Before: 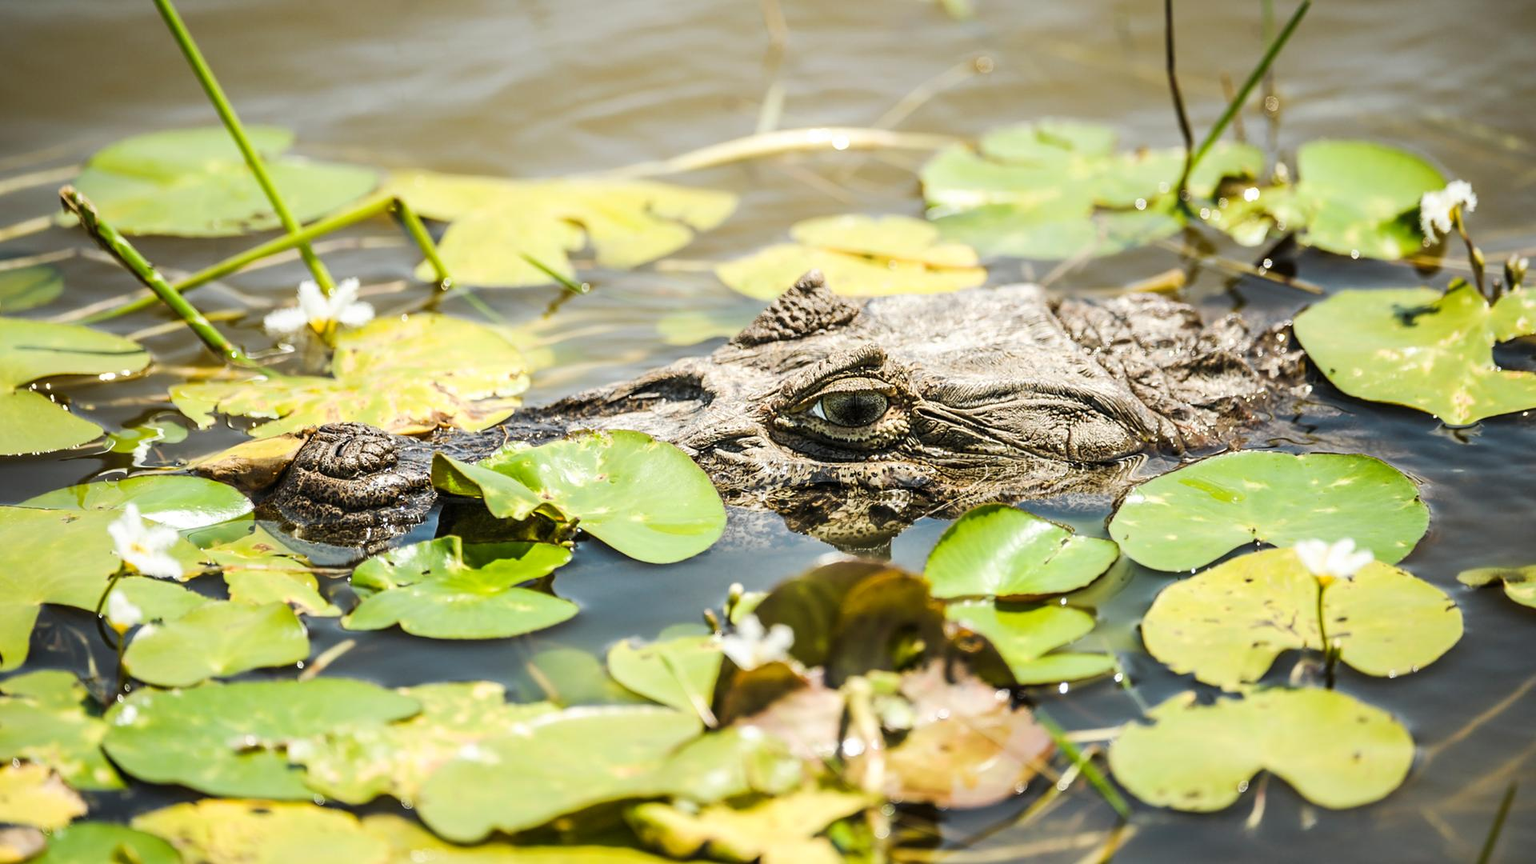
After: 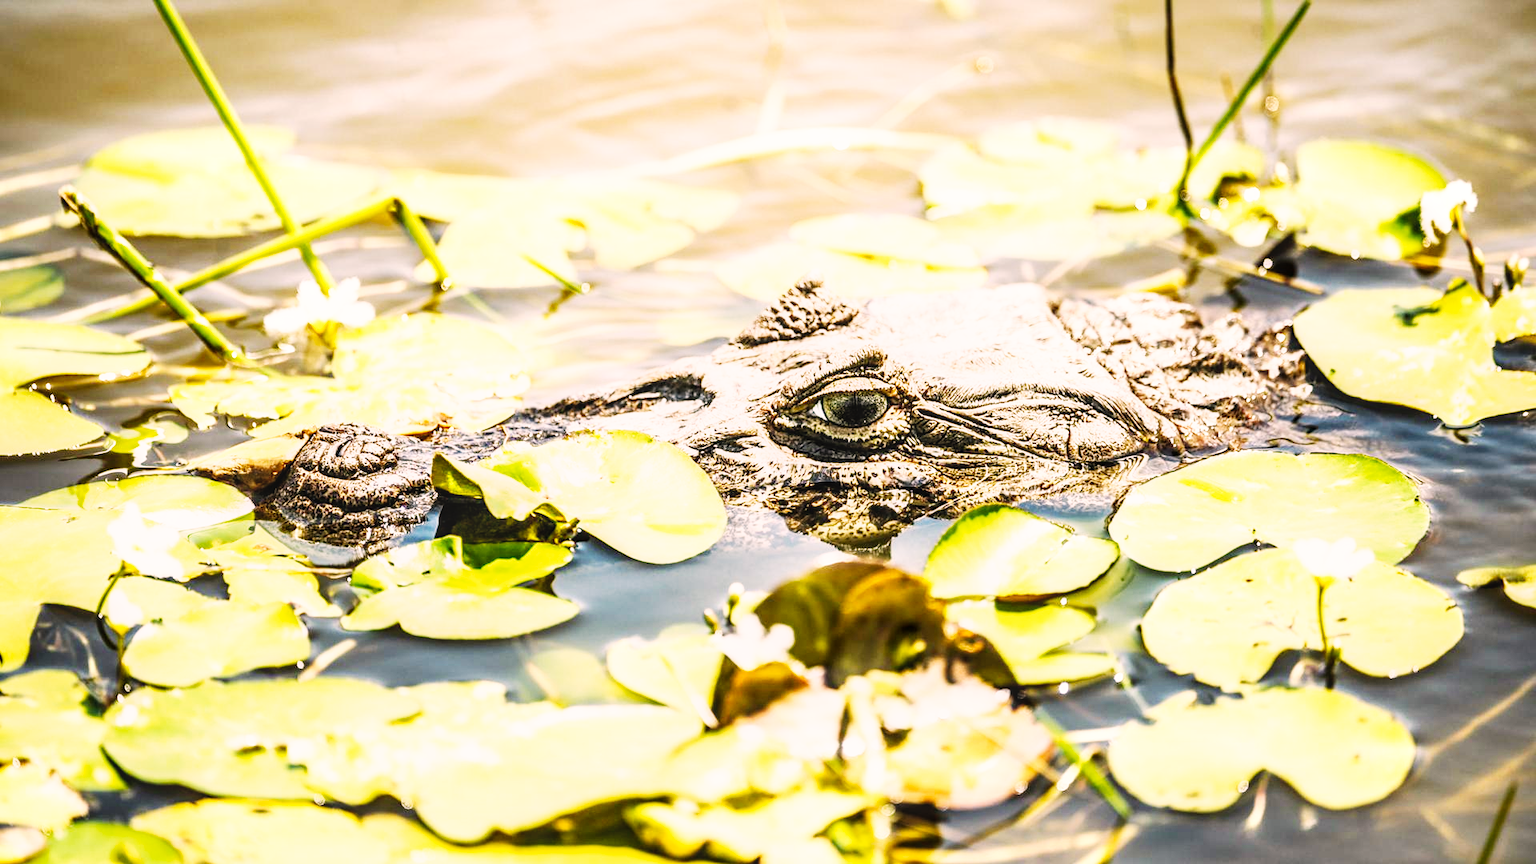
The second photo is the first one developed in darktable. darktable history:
base curve: curves: ch0 [(0, 0) (0.007, 0.004) (0.027, 0.03) (0.046, 0.07) (0.207, 0.54) (0.442, 0.872) (0.673, 0.972) (1, 1)], preserve colors none
local contrast: on, module defaults
color correction: highlights a* 7.78, highlights b* 4.09
